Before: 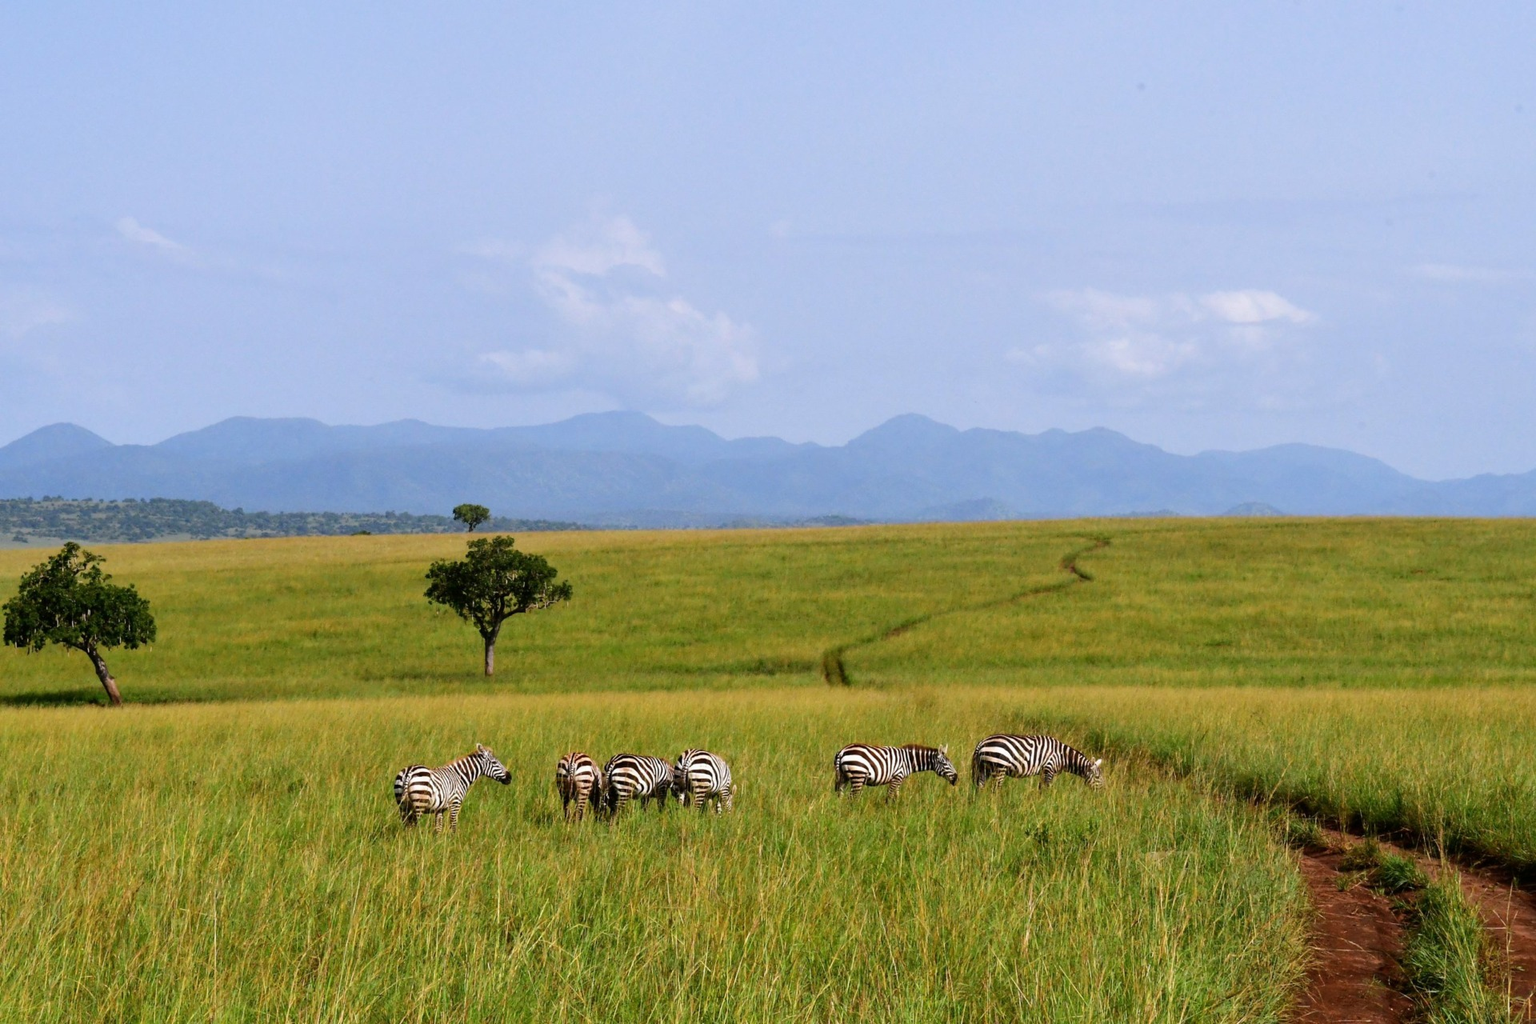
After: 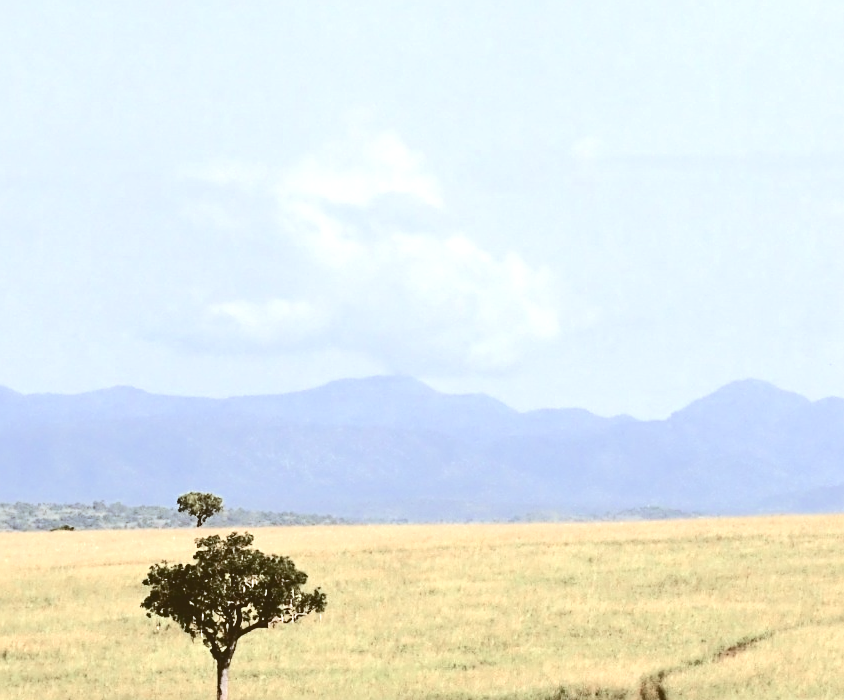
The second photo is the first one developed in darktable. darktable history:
crop: left 20.29%, top 10.799%, right 35.71%, bottom 34.453%
sharpen: on, module defaults
contrast brightness saturation: contrast -0.048, saturation -0.403
exposure: black level correction 0, exposure 1.199 EV, compensate highlight preservation false
color zones: curves: ch0 [(0, 0.473) (0.001, 0.473) (0.226, 0.548) (0.4, 0.589) (0.525, 0.54) (0.728, 0.403) (0.999, 0.473) (1, 0.473)]; ch1 [(0, 0.619) (0.001, 0.619) (0.234, 0.388) (0.4, 0.372) (0.528, 0.422) (0.732, 0.53) (0.999, 0.619) (1, 0.619)]; ch2 [(0, 0.547) (0.001, 0.547) (0.226, 0.45) (0.4, 0.525) (0.525, 0.585) (0.8, 0.511) (0.999, 0.547) (1, 0.547)]
tone curve: curves: ch0 [(0, 0) (0.003, 0.13) (0.011, 0.13) (0.025, 0.134) (0.044, 0.136) (0.069, 0.139) (0.1, 0.144) (0.136, 0.151) (0.177, 0.171) (0.224, 0.2) (0.277, 0.247) (0.335, 0.318) (0.399, 0.412) (0.468, 0.536) (0.543, 0.659) (0.623, 0.746) (0.709, 0.812) (0.801, 0.871) (0.898, 0.915) (1, 1)], color space Lab, independent channels, preserve colors none
color correction: highlights a* -0.344, highlights b* 0.152, shadows a* 5.2, shadows b* 20.6
